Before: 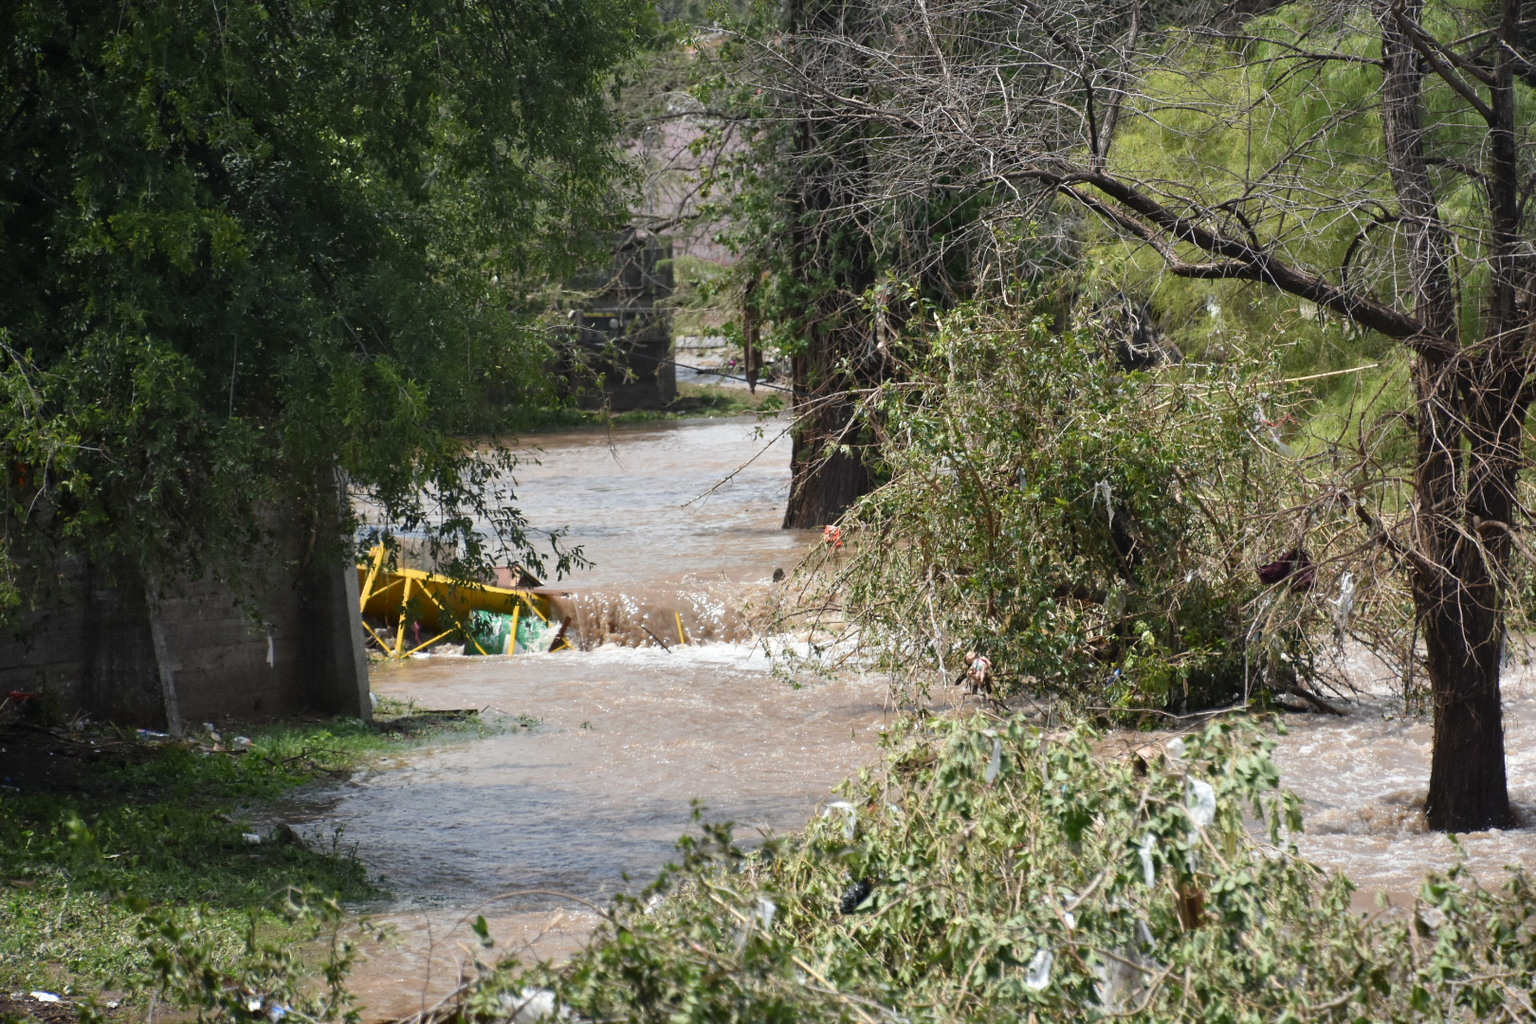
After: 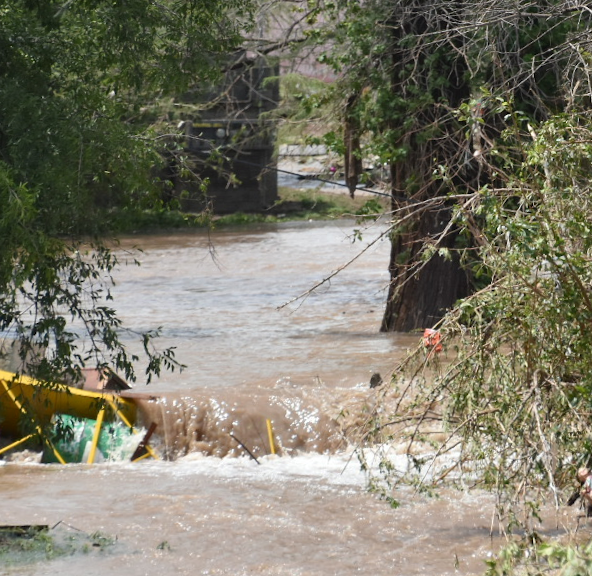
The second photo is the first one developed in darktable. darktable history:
rotate and perspective: rotation 0.72°, lens shift (vertical) -0.352, lens shift (horizontal) -0.051, crop left 0.152, crop right 0.859, crop top 0.019, crop bottom 0.964
crop: left 20.248%, top 10.86%, right 35.675%, bottom 34.321%
